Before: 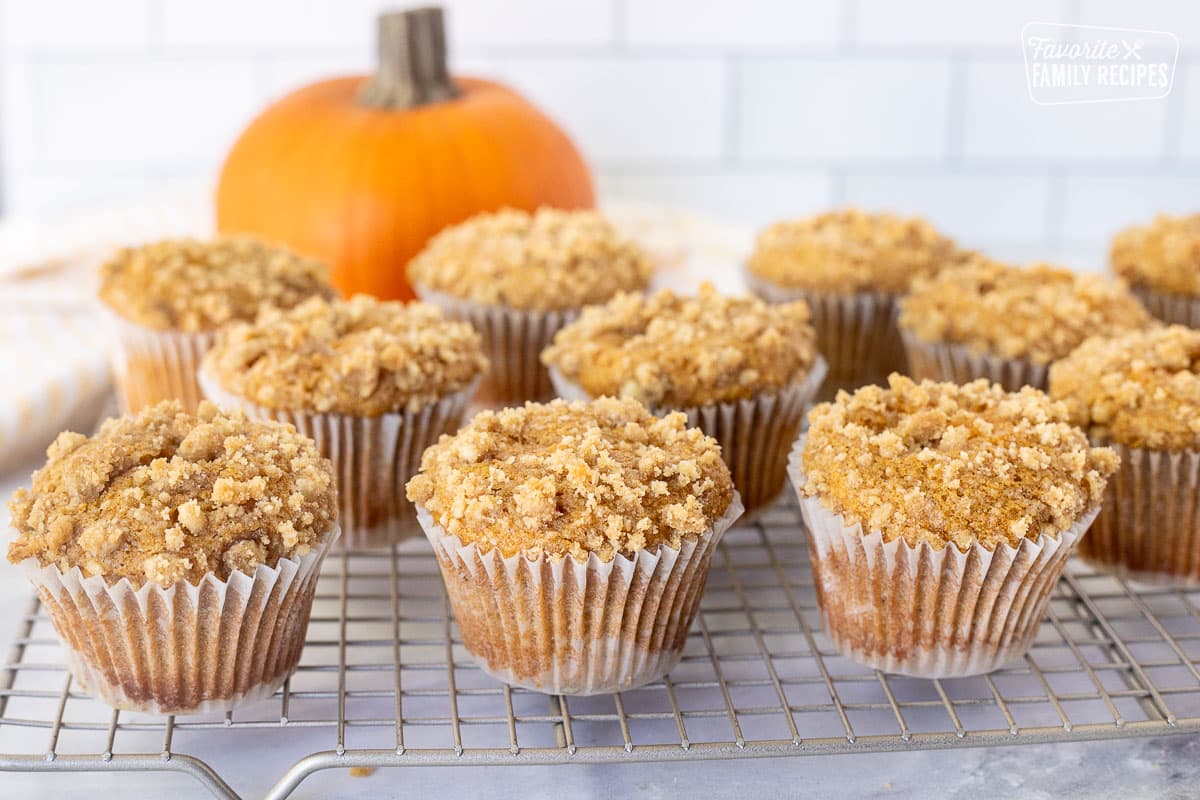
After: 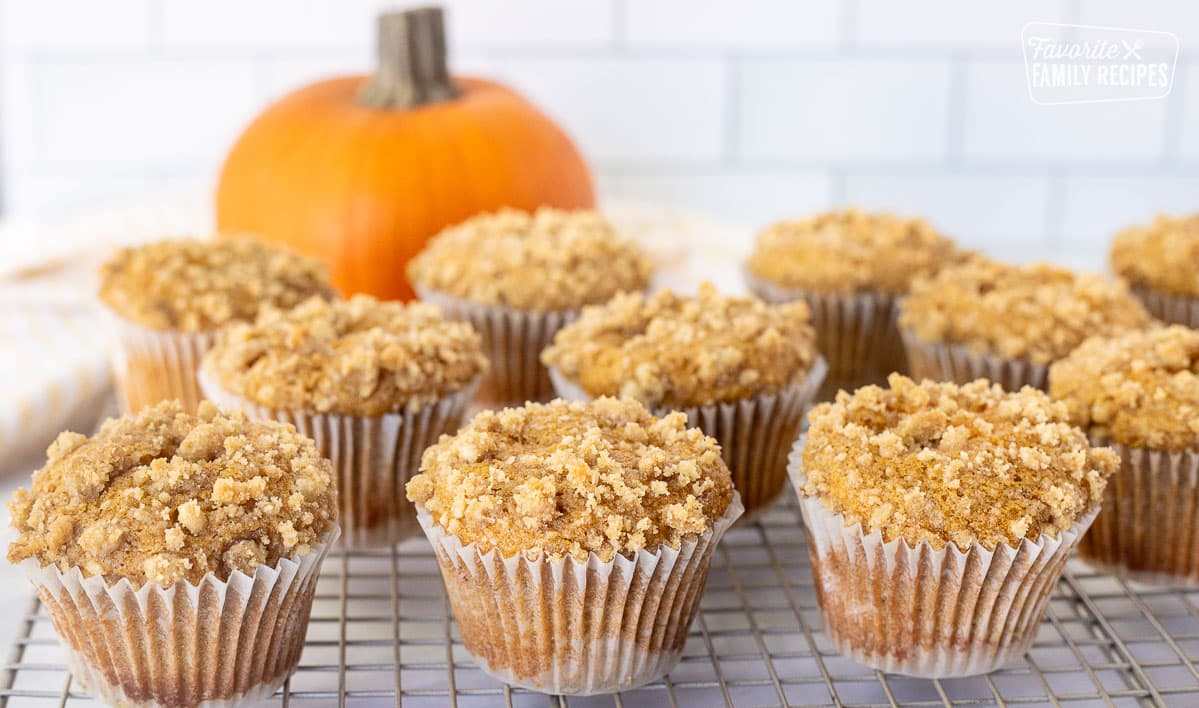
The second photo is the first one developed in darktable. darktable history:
crop and rotate: top 0%, bottom 11.496%
